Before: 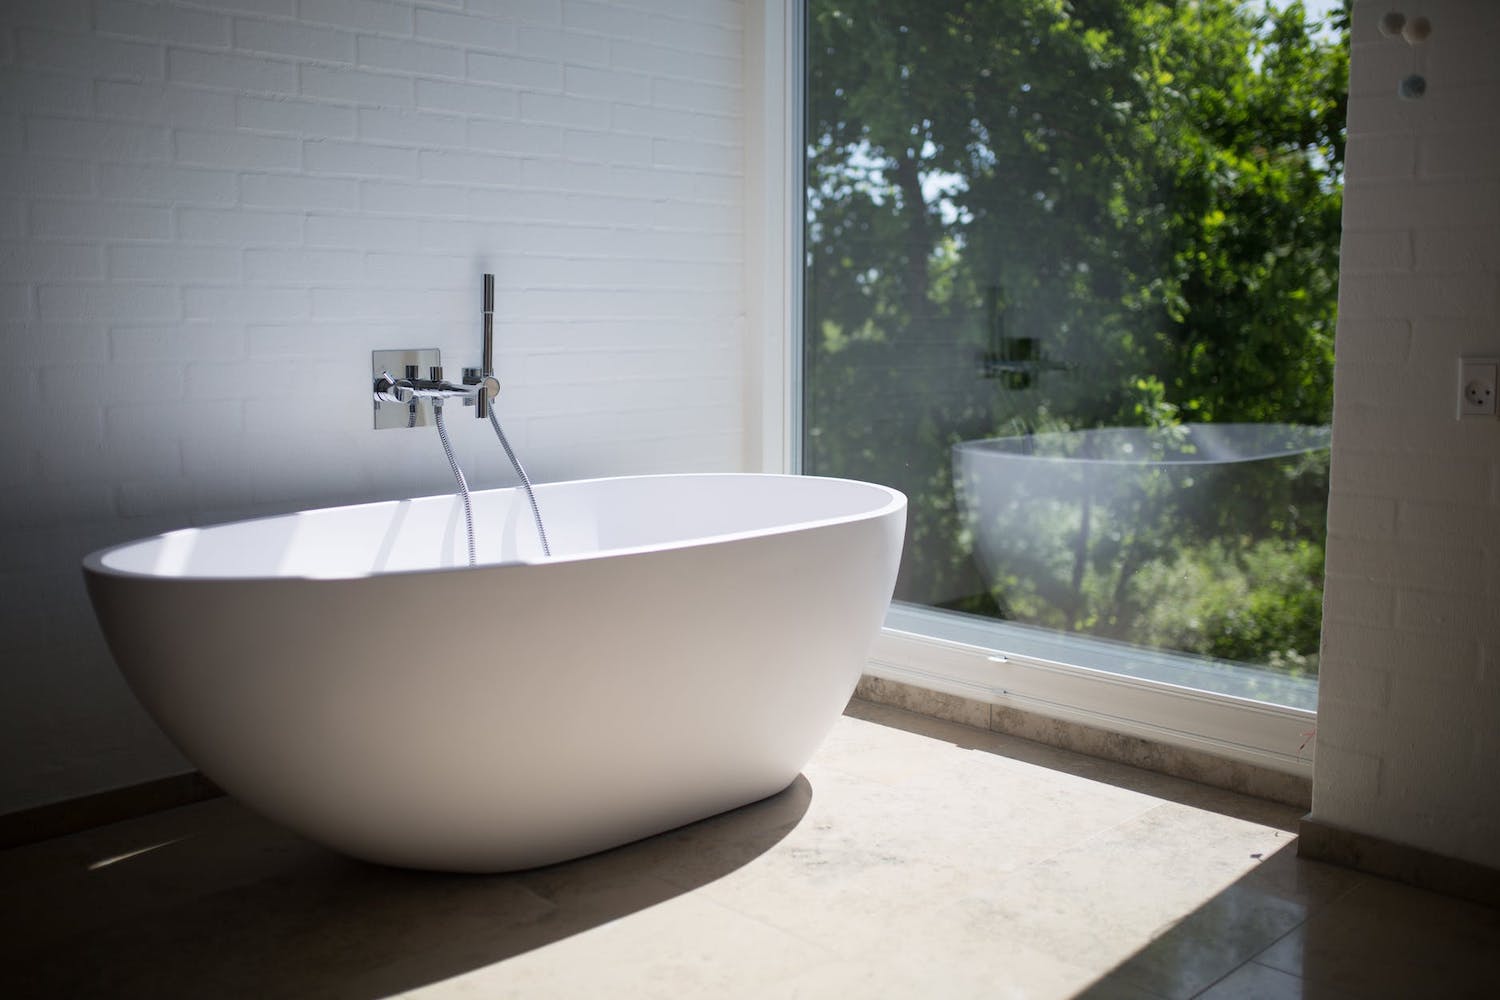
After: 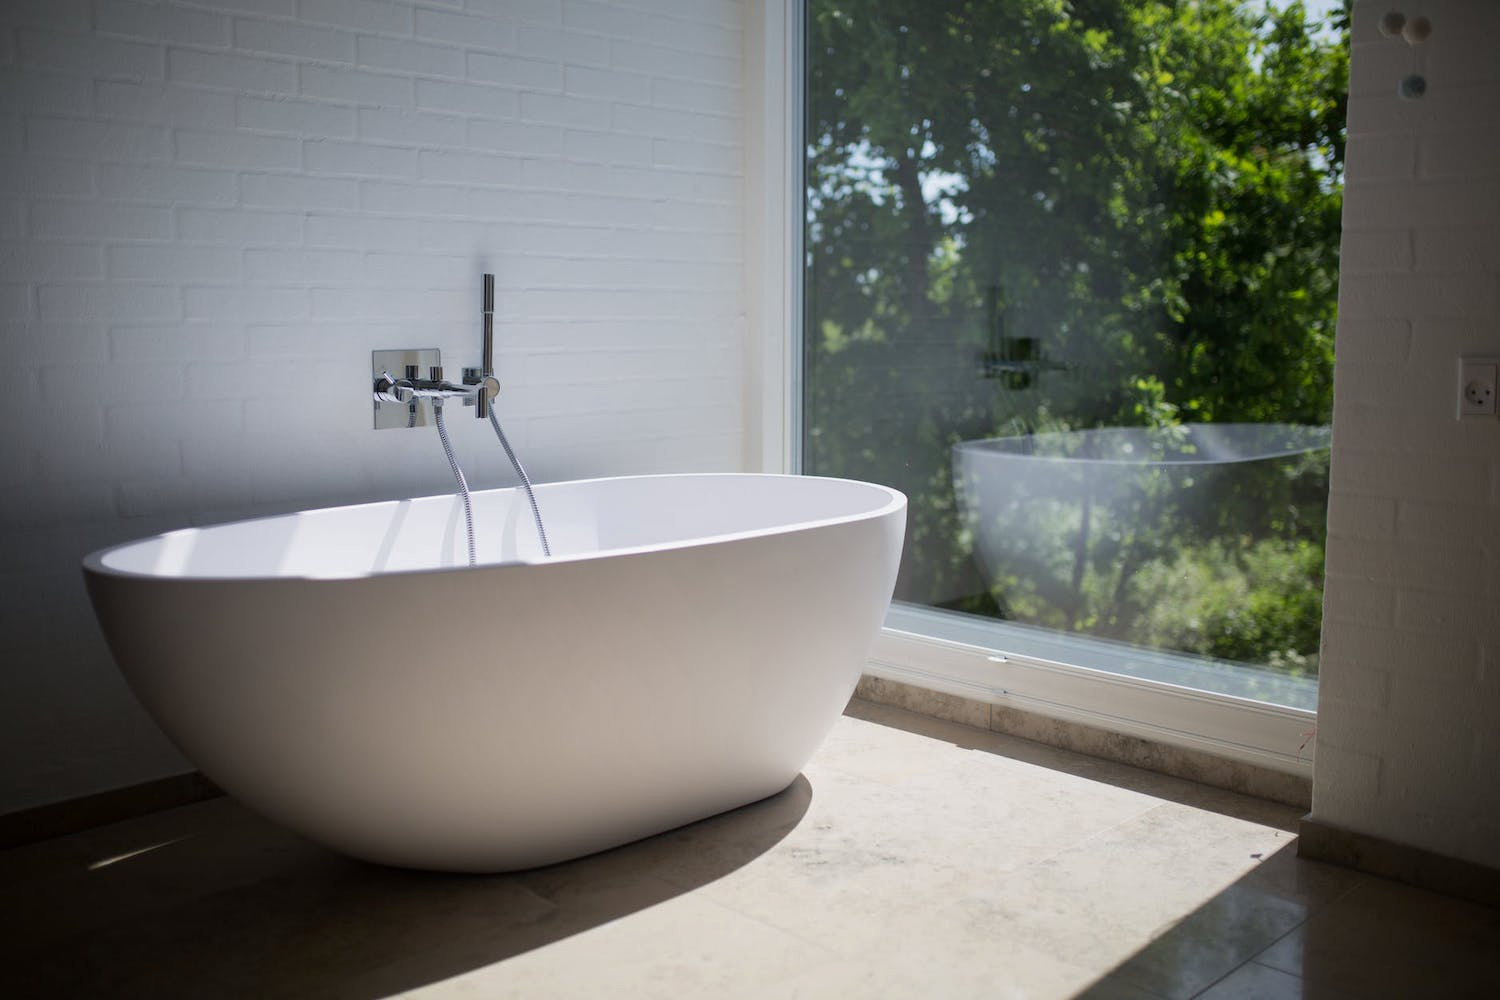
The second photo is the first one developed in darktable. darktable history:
shadows and highlights: shadows -20, white point adjustment -2, highlights -35
